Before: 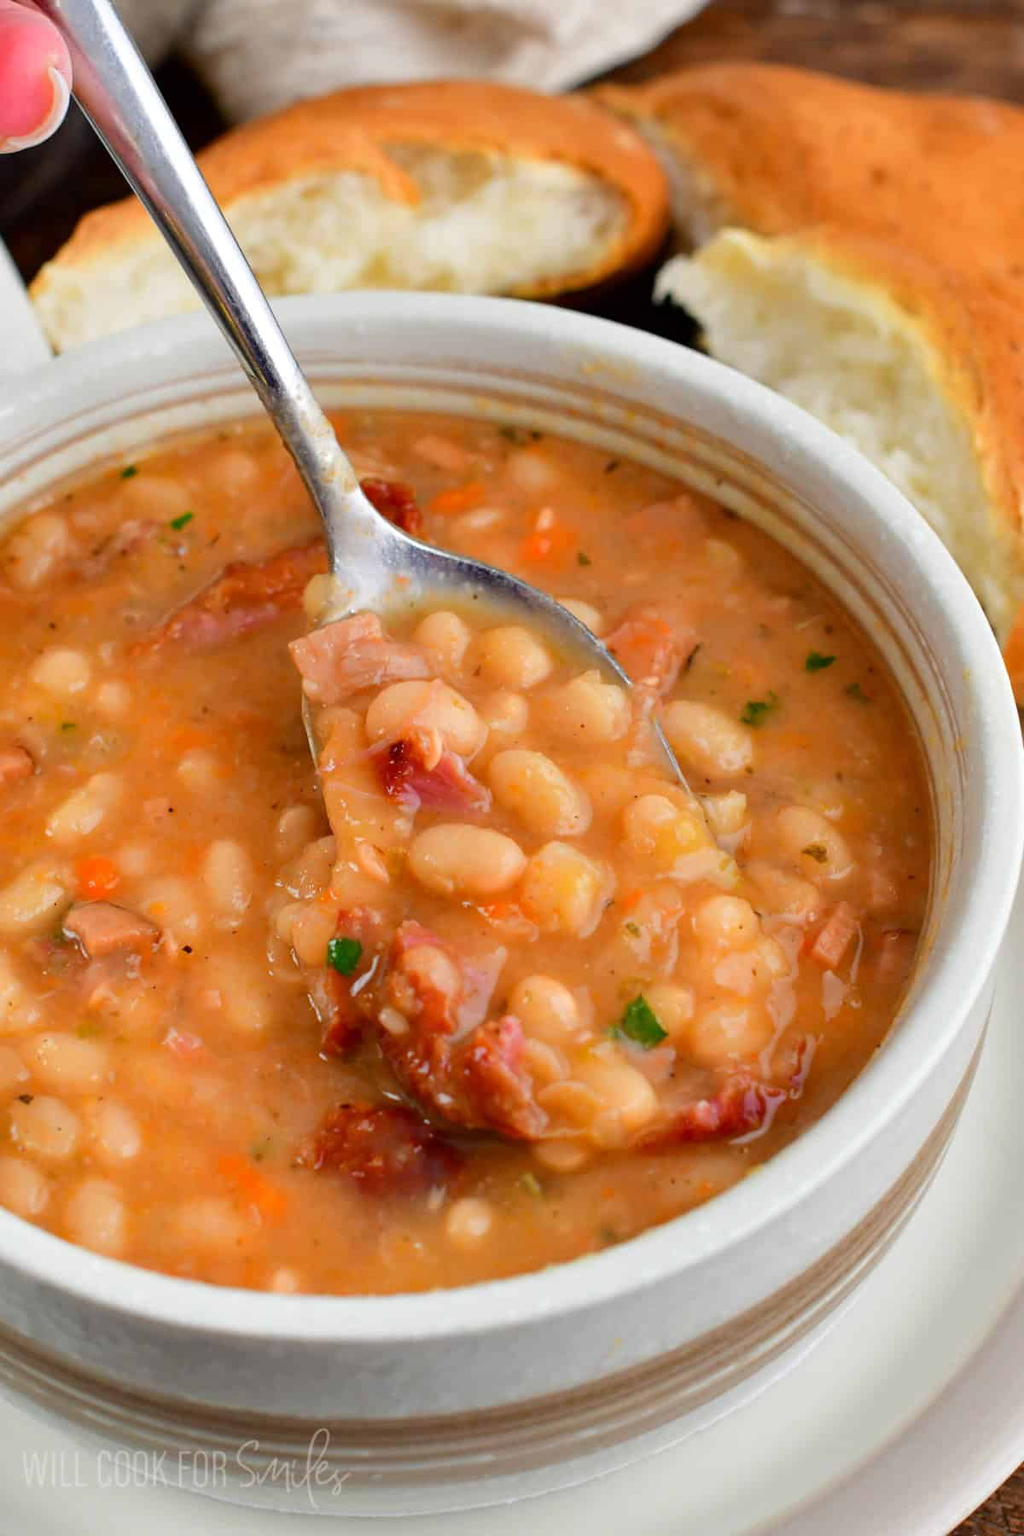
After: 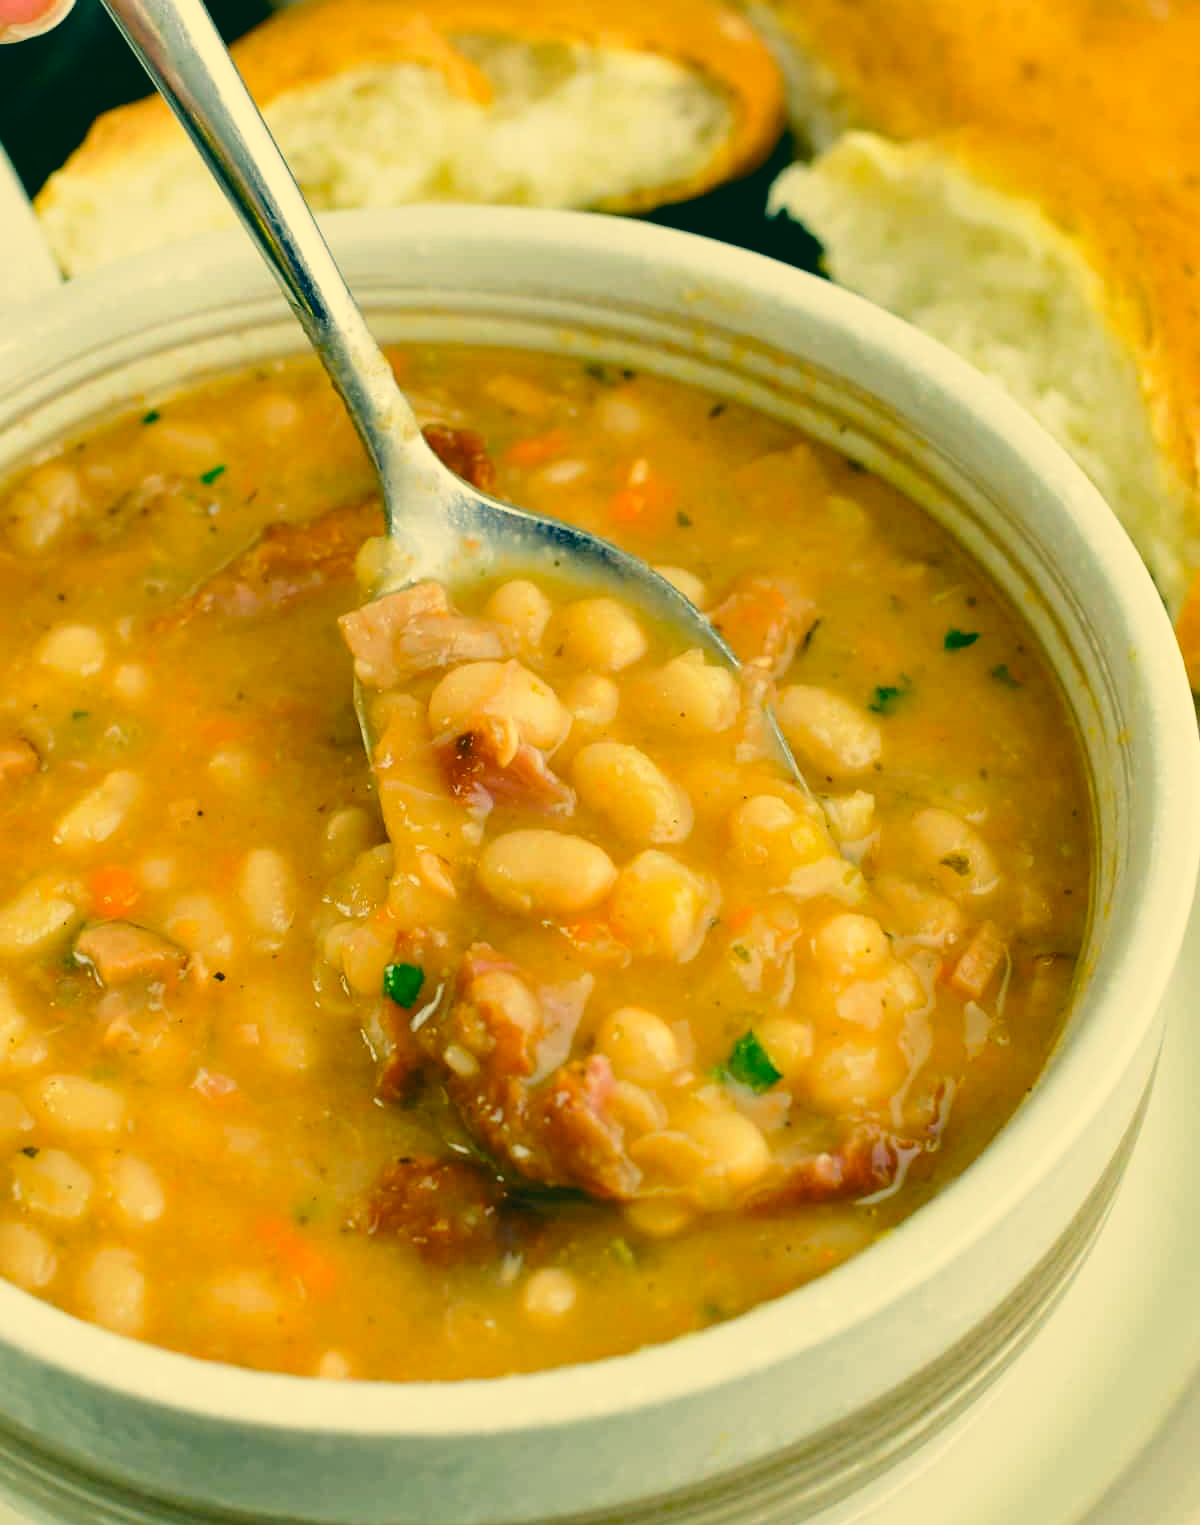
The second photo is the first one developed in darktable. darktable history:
color calibration: illuminant same as pipeline (D50), adaptation none (bypass), x 0.332, y 0.335, temperature 5005.9 K, saturation algorithm version 1 (2020)
crop: top 7.585%, bottom 7.693%
tone curve: curves: ch0 [(0, 0.021) (0.049, 0.044) (0.152, 0.14) (0.328, 0.377) (0.473, 0.543) (0.641, 0.705) (0.85, 0.894) (1, 0.969)]; ch1 [(0, 0) (0.302, 0.331) (0.433, 0.432) (0.472, 0.47) (0.502, 0.503) (0.527, 0.516) (0.564, 0.573) (0.614, 0.626) (0.677, 0.701) (0.859, 0.885) (1, 1)]; ch2 [(0, 0) (0.33, 0.301) (0.447, 0.44) (0.487, 0.496) (0.502, 0.516) (0.535, 0.563) (0.565, 0.597) (0.608, 0.641) (1, 1)], preserve colors none
color correction: highlights a* 2.09, highlights b* 34.25, shadows a* -37.15, shadows b* -5.46
